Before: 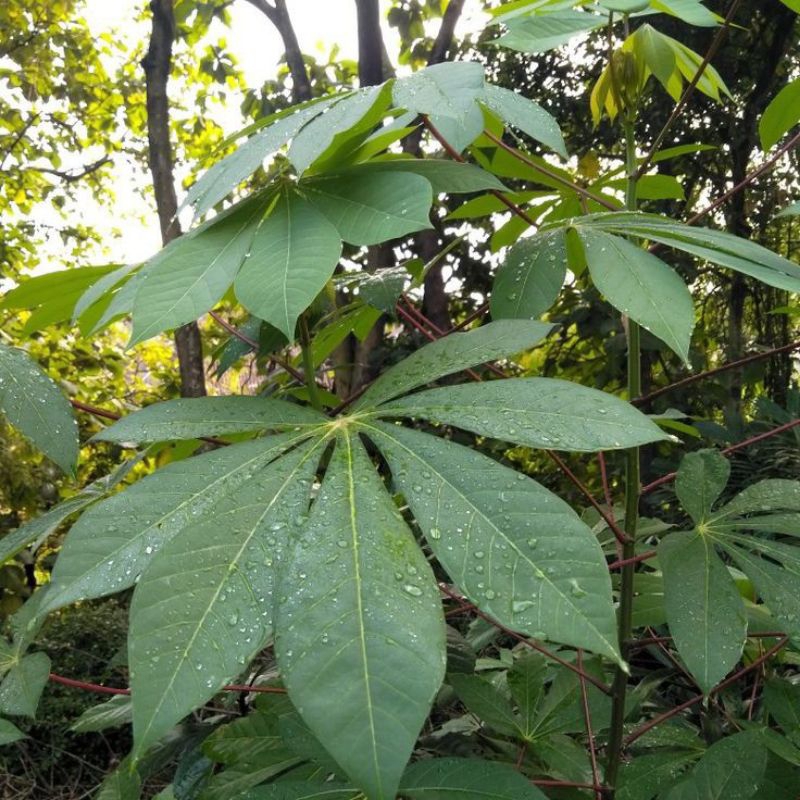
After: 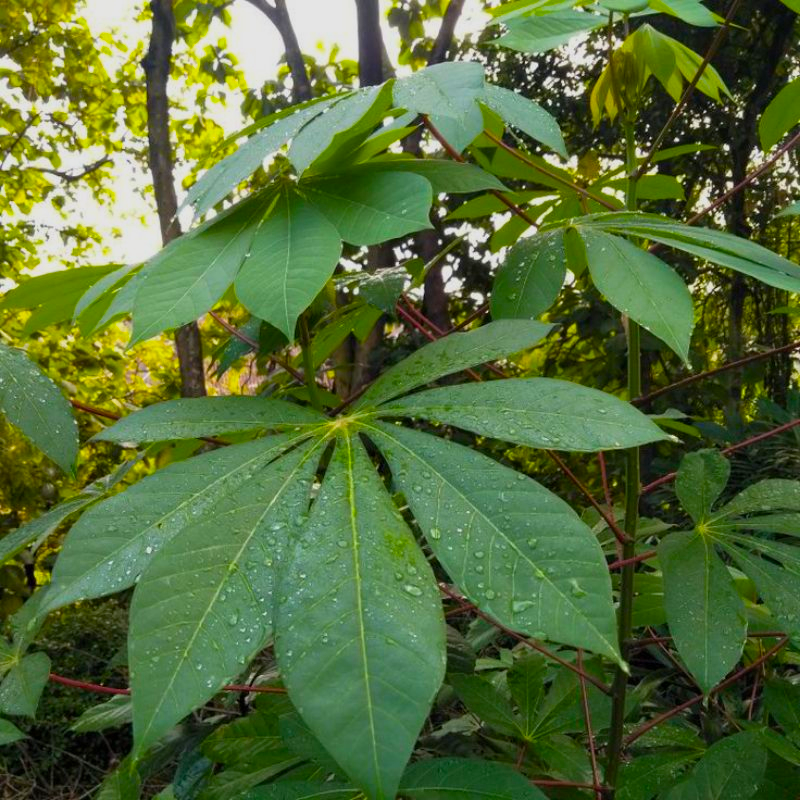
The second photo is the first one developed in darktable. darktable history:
color balance rgb: linear chroma grading › global chroma 15%, perceptual saturation grading › global saturation 30%
shadows and highlights: radius 121.13, shadows 21.4, white point adjustment -9.72, highlights -14.39, soften with gaussian
